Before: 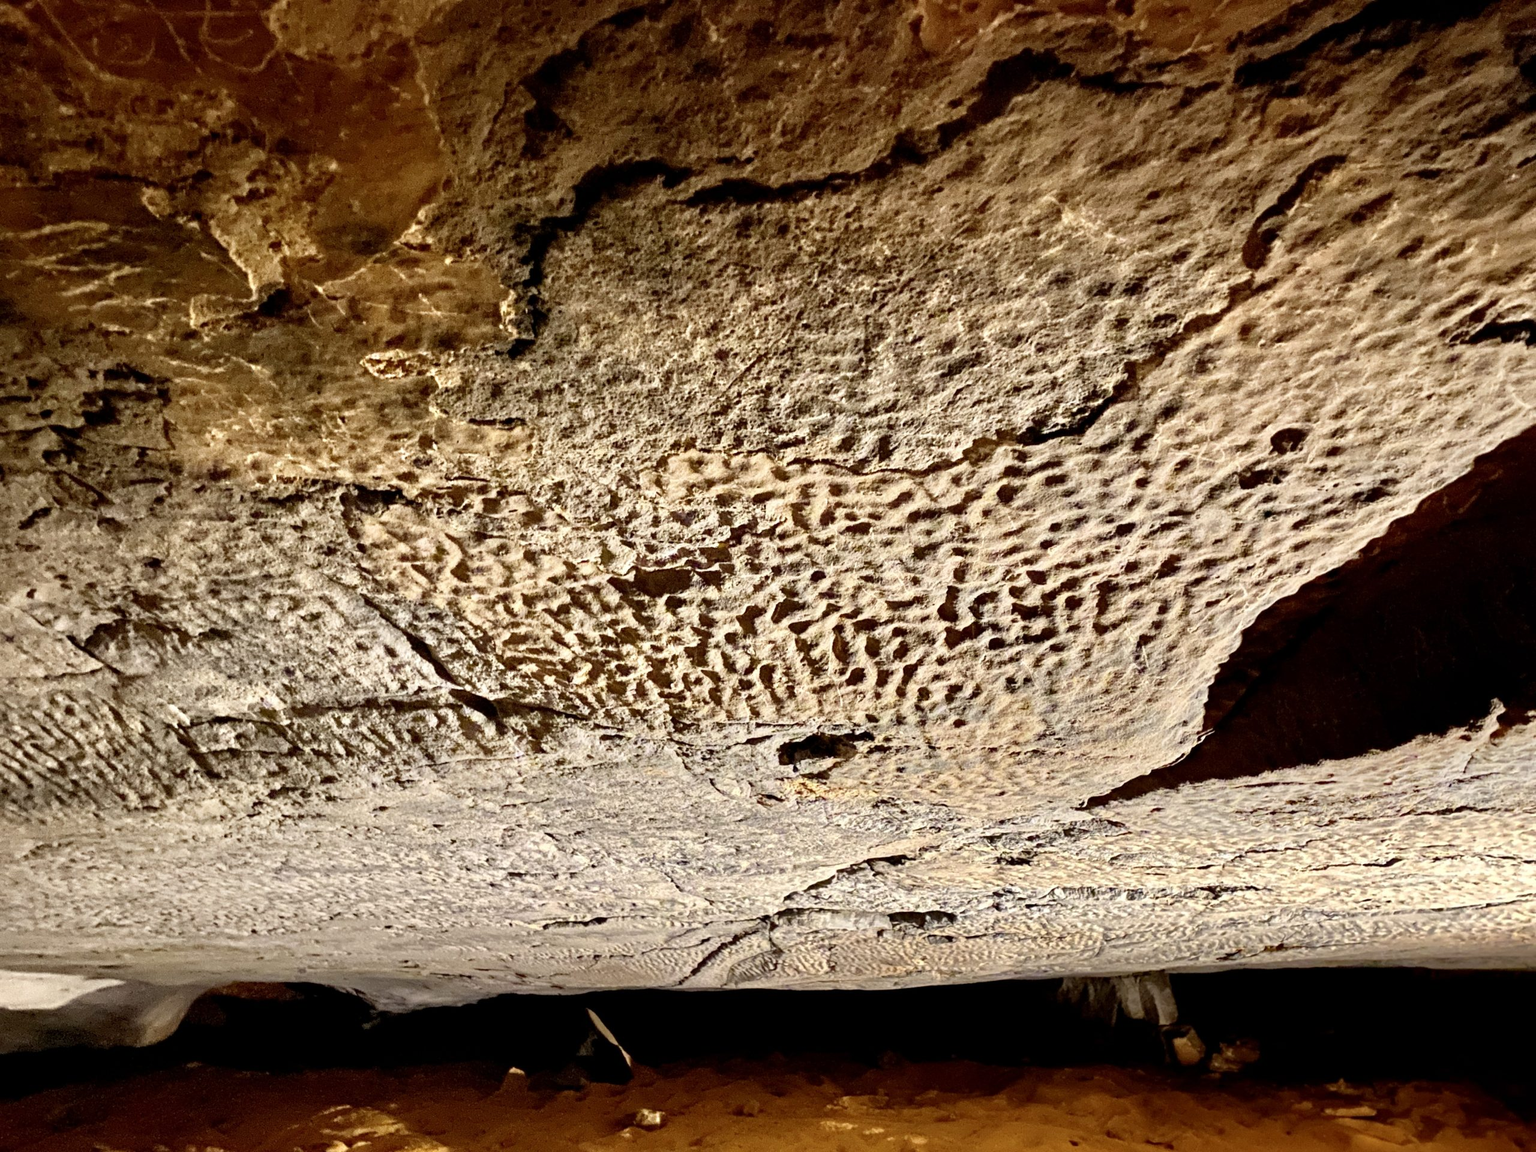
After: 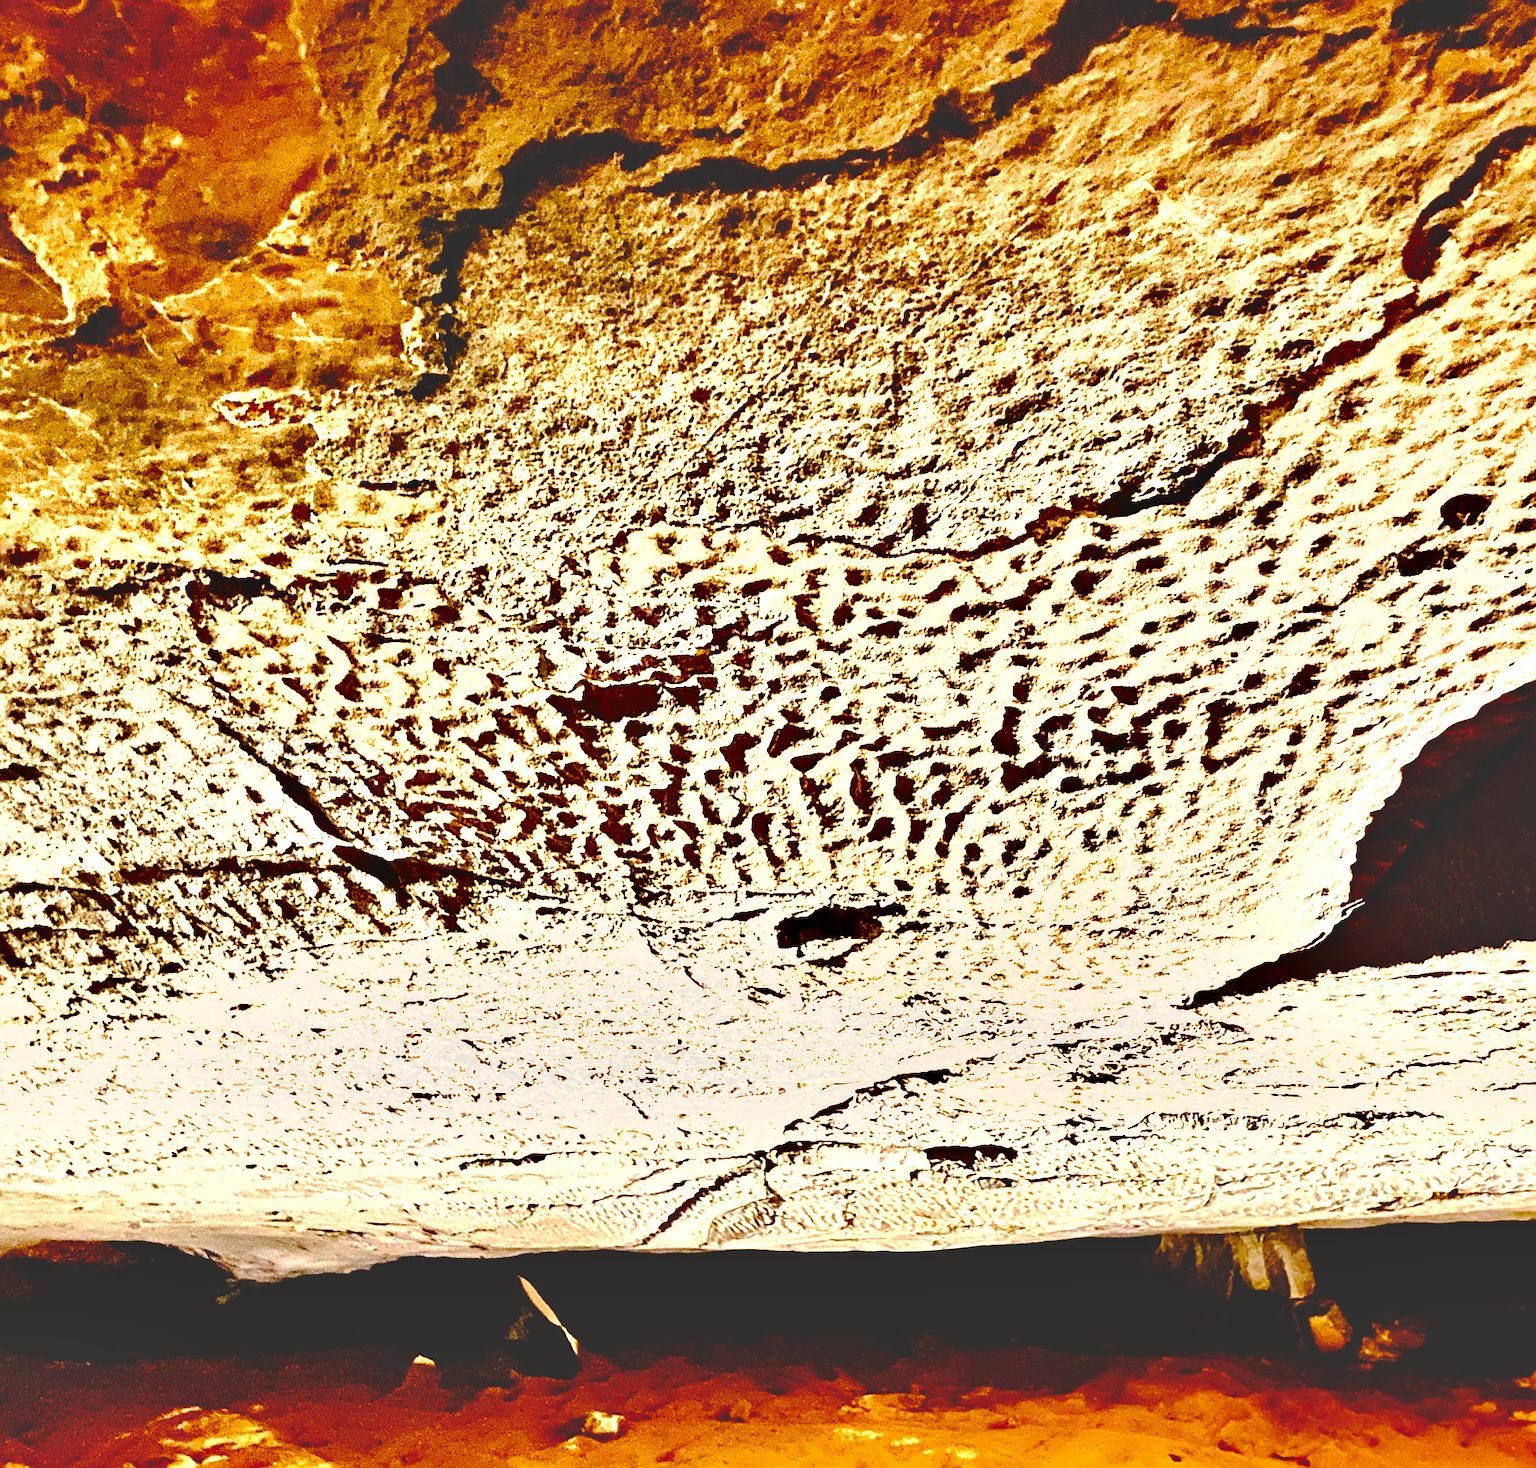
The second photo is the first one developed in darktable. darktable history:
sharpen: on, module defaults
shadows and highlights: shadows 52.72, soften with gaussian
crop and rotate: left 13.179%, top 5.38%, right 12.622%
base curve: curves: ch0 [(0, 0.024) (0.055, 0.065) (0.121, 0.166) (0.236, 0.319) (0.693, 0.726) (1, 1)], preserve colors none
exposure: black level correction 0, exposure 1.661 EV, compensate highlight preservation false
contrast brightness saturation: saturation 0.179
color balance rgb: power › chroma 0.665%, power › hue 60°, highlights gain › chroma 2.066%, highlights gain › hue 63.55°, global offset › luminance 0.497%, global offset › hue 171.18°, perceptual saturation grading › global saturation 24.072%, perceptual saturation grading › highlights -24.256%, perceptual saturation grading › mid-tones 24.228%, perceptual saturation grading › shadows 39.204%, global vibrance 20%
